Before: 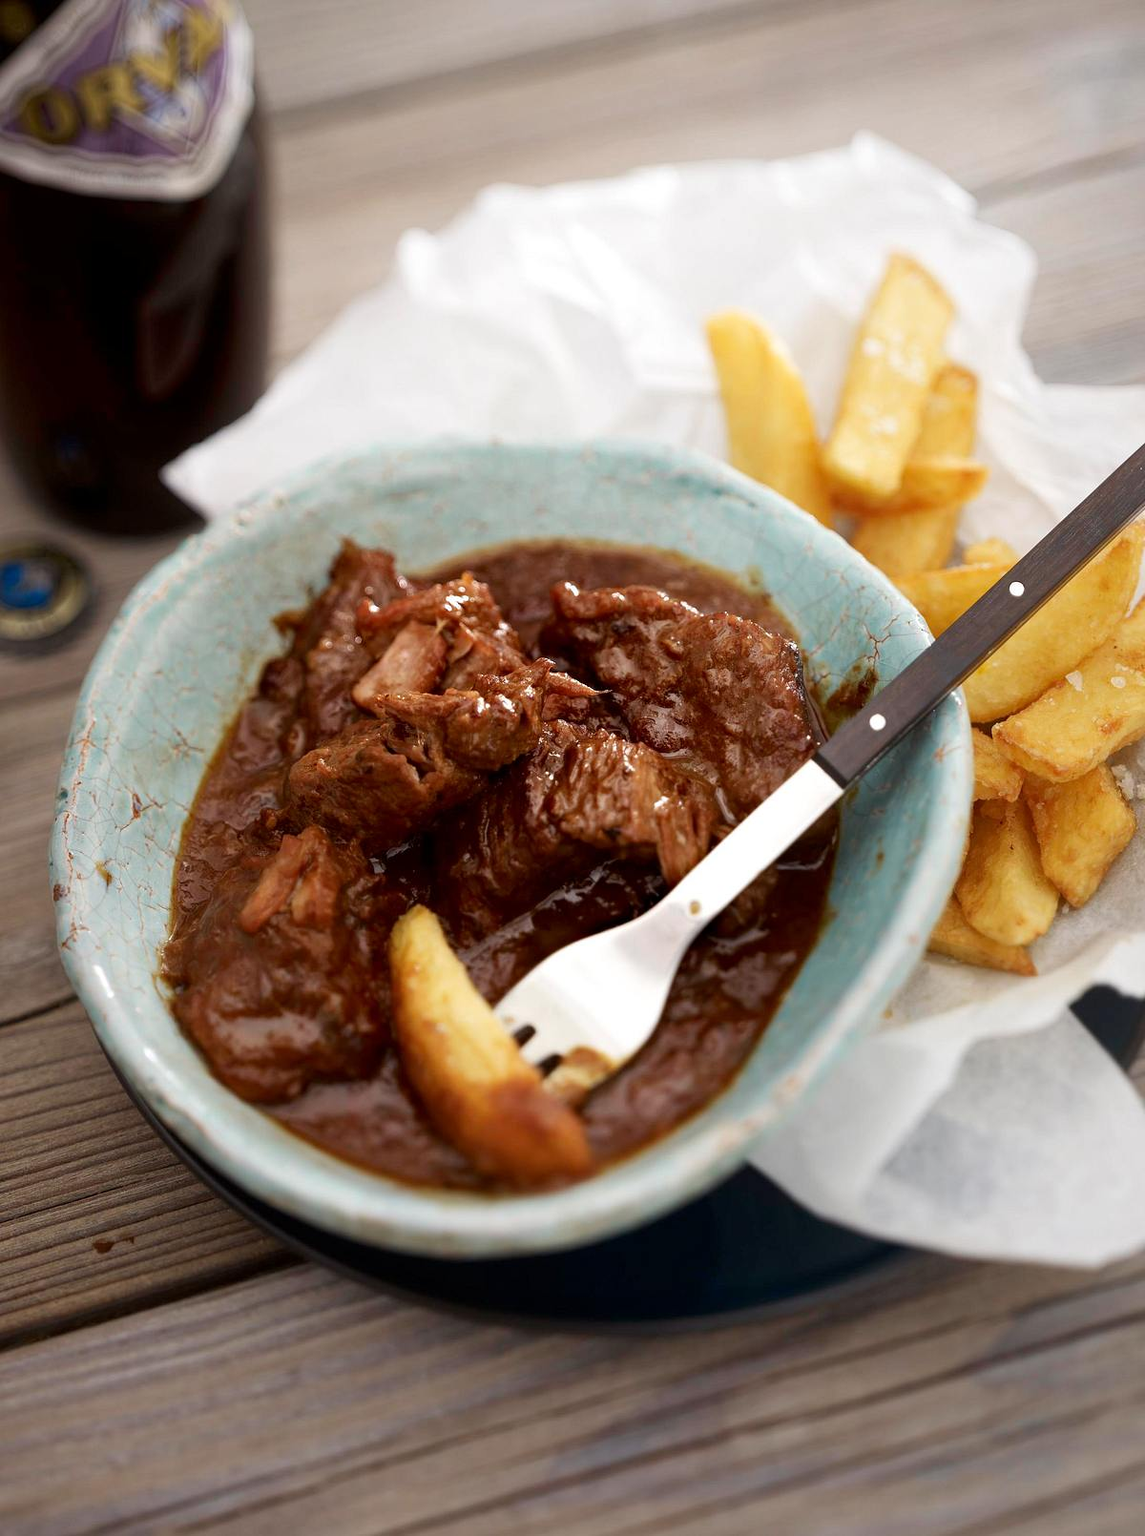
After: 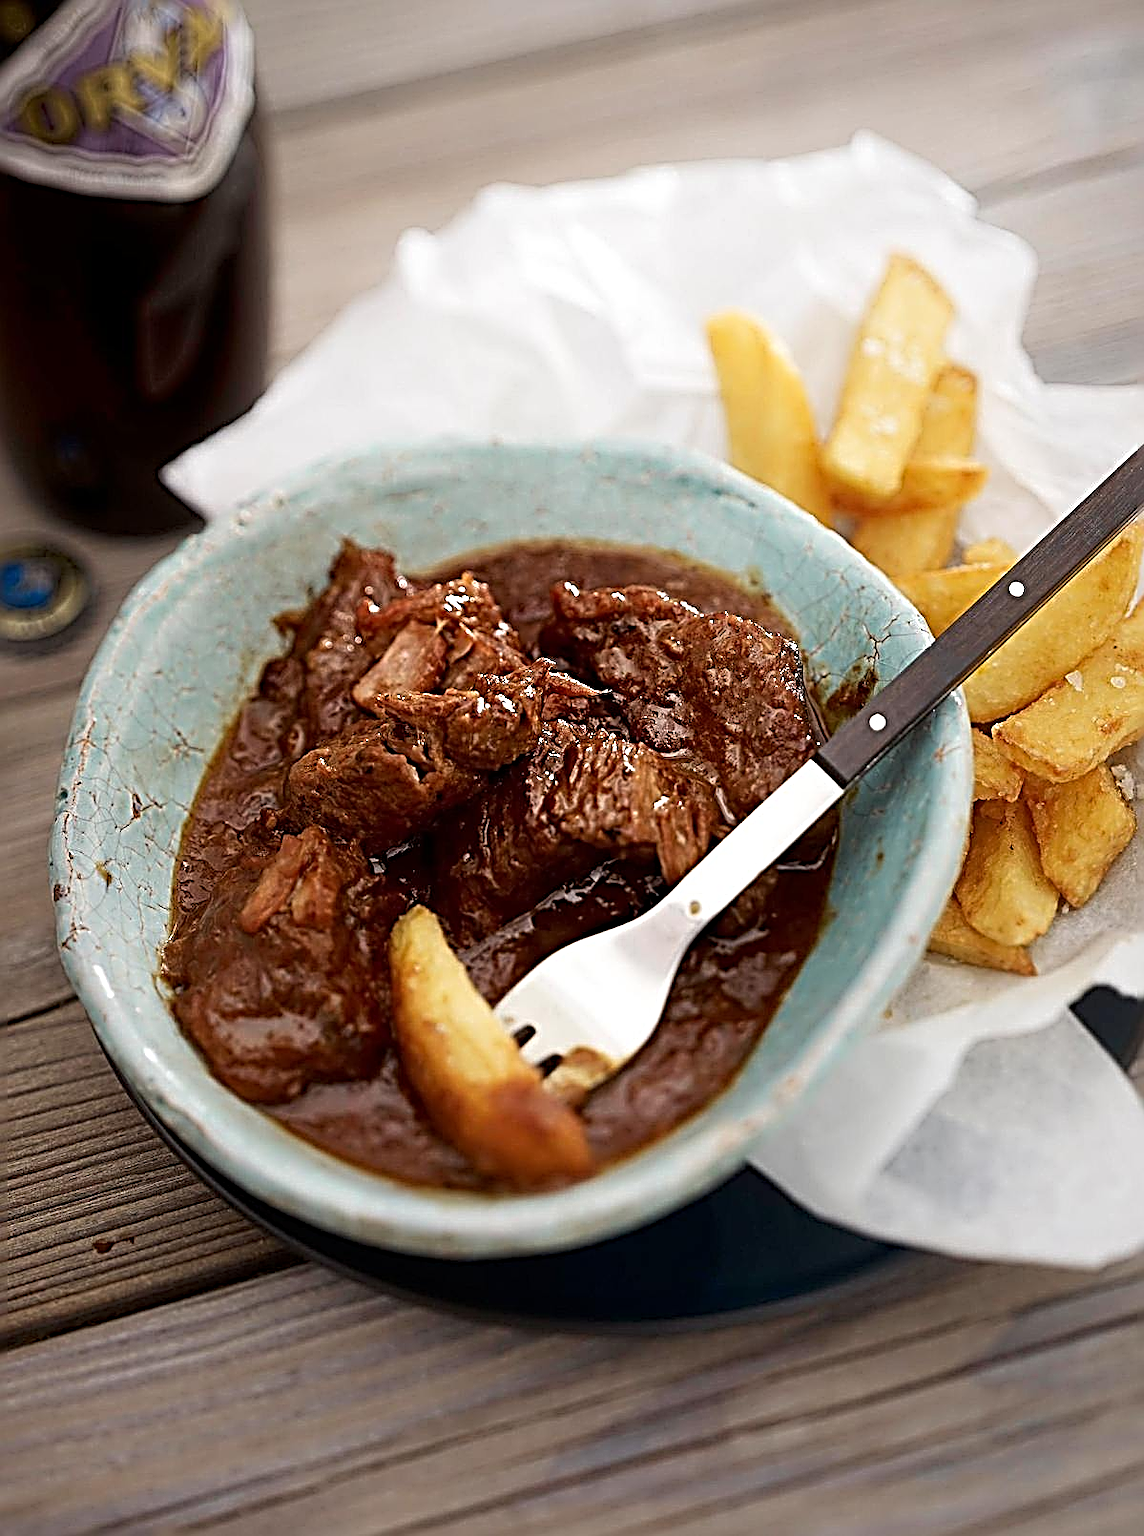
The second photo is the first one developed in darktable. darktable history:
sharpen: radius 3.157, amount 1.716
